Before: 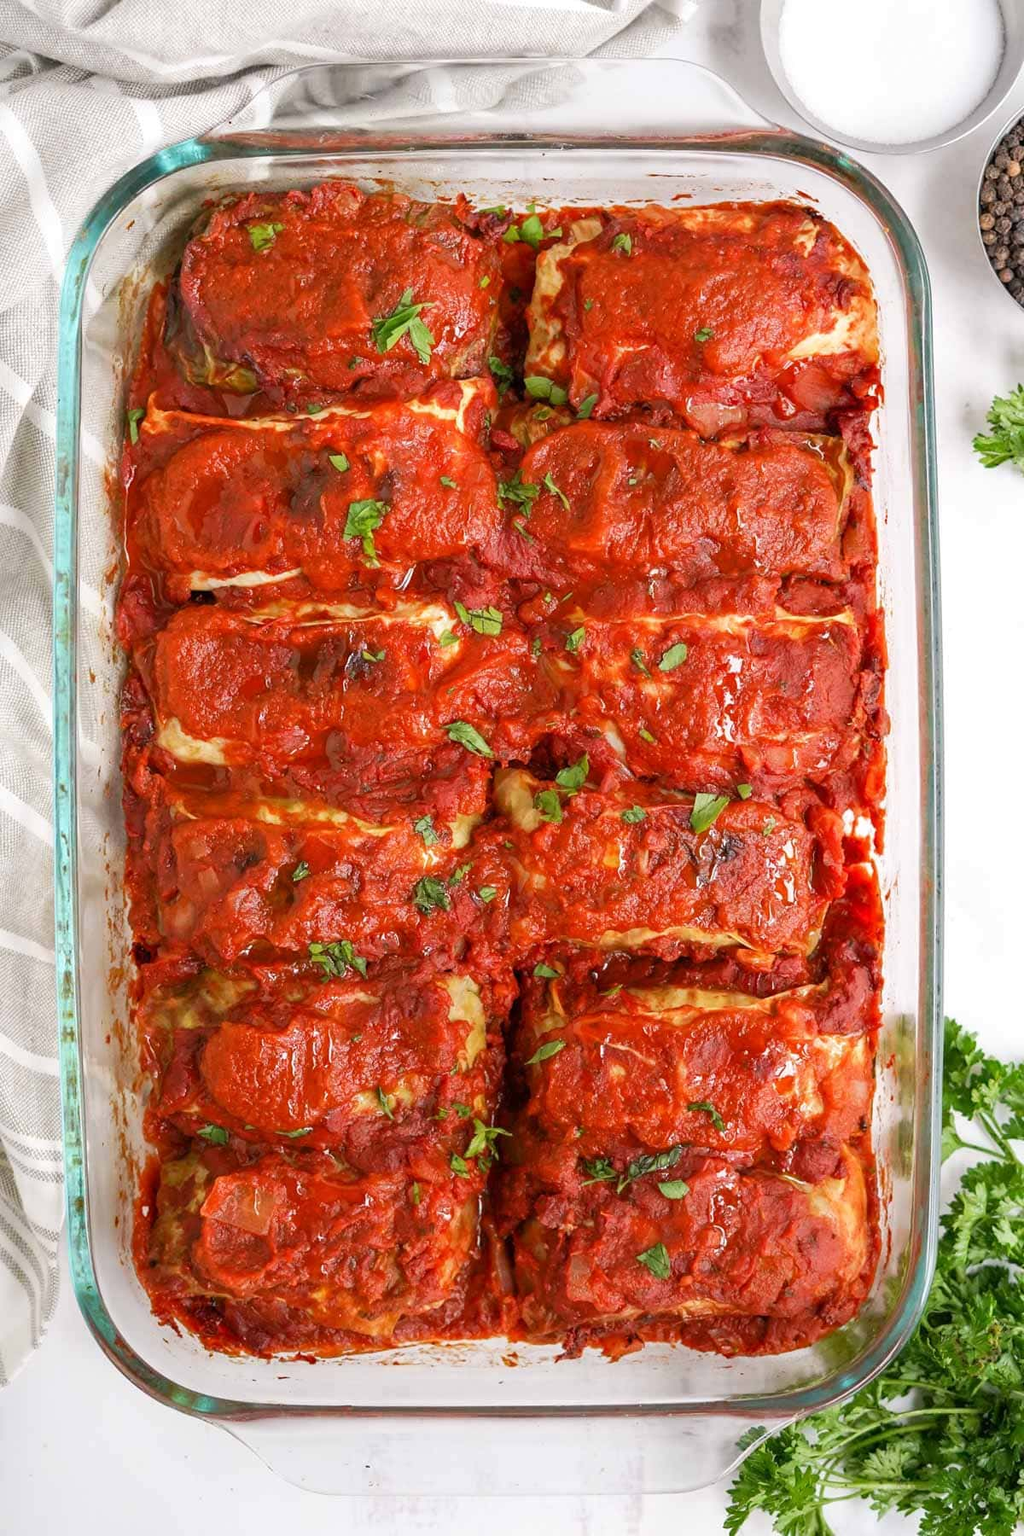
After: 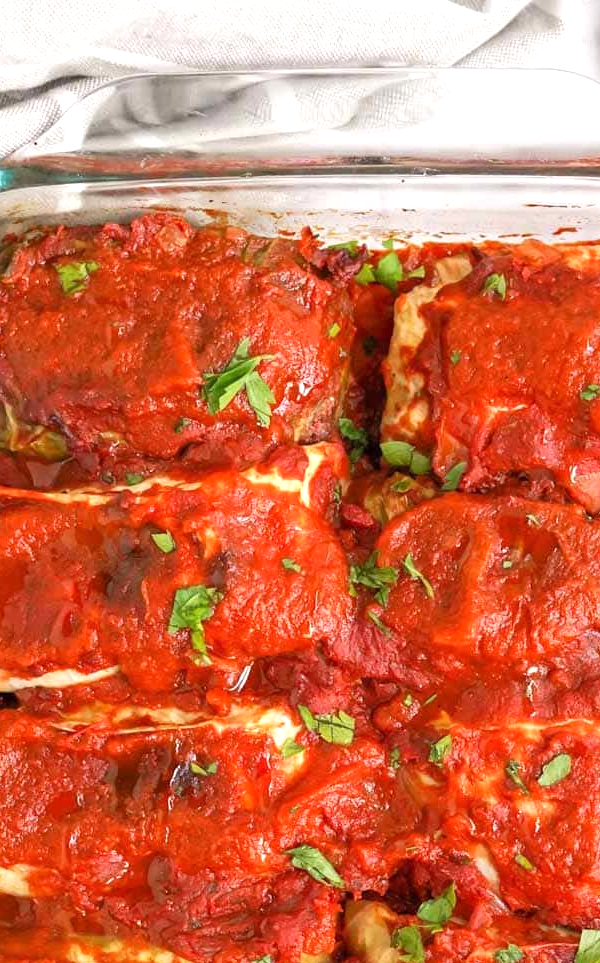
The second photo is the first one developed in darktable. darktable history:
exposure: exposure 0.4 EV, compensate highlight preservation false
crop: left 19.556%, right 30.401%, bottom 46.458%
